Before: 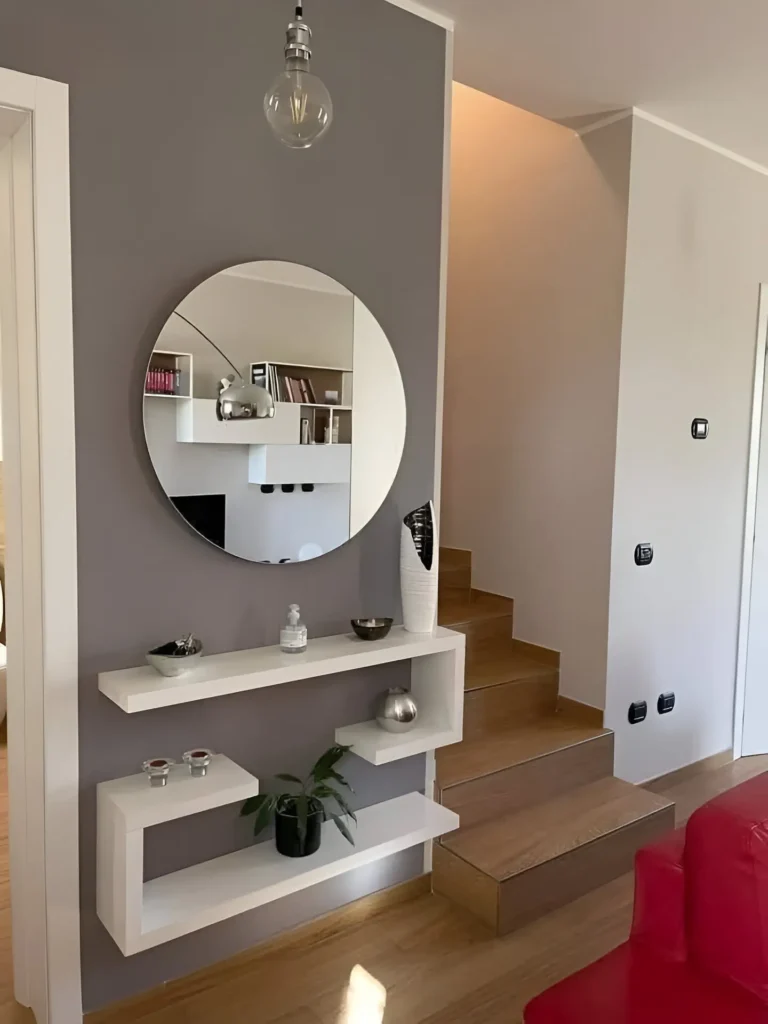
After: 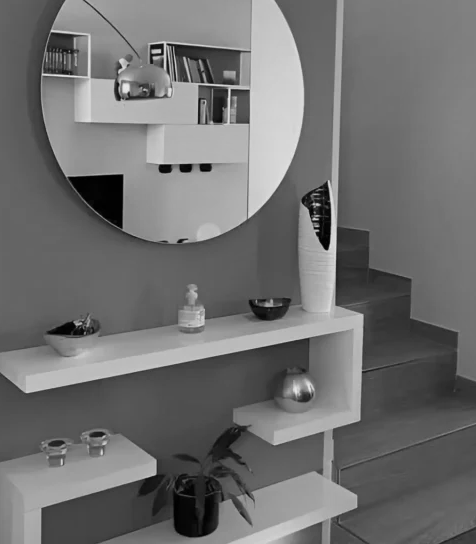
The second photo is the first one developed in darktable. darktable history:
color correction: highlights a* -0.137, highlights b* -5.91, shadows a* -0.137, shadows b* -0.137
crop: left 13.312%, top 31.28%, right 24.627%, bottom 15.582%
contrast brightness saturation: saturation -0.05
white balance: red 1.009, blue 1.027
monochrome: a 26.22, b 42.67, size 0.8
